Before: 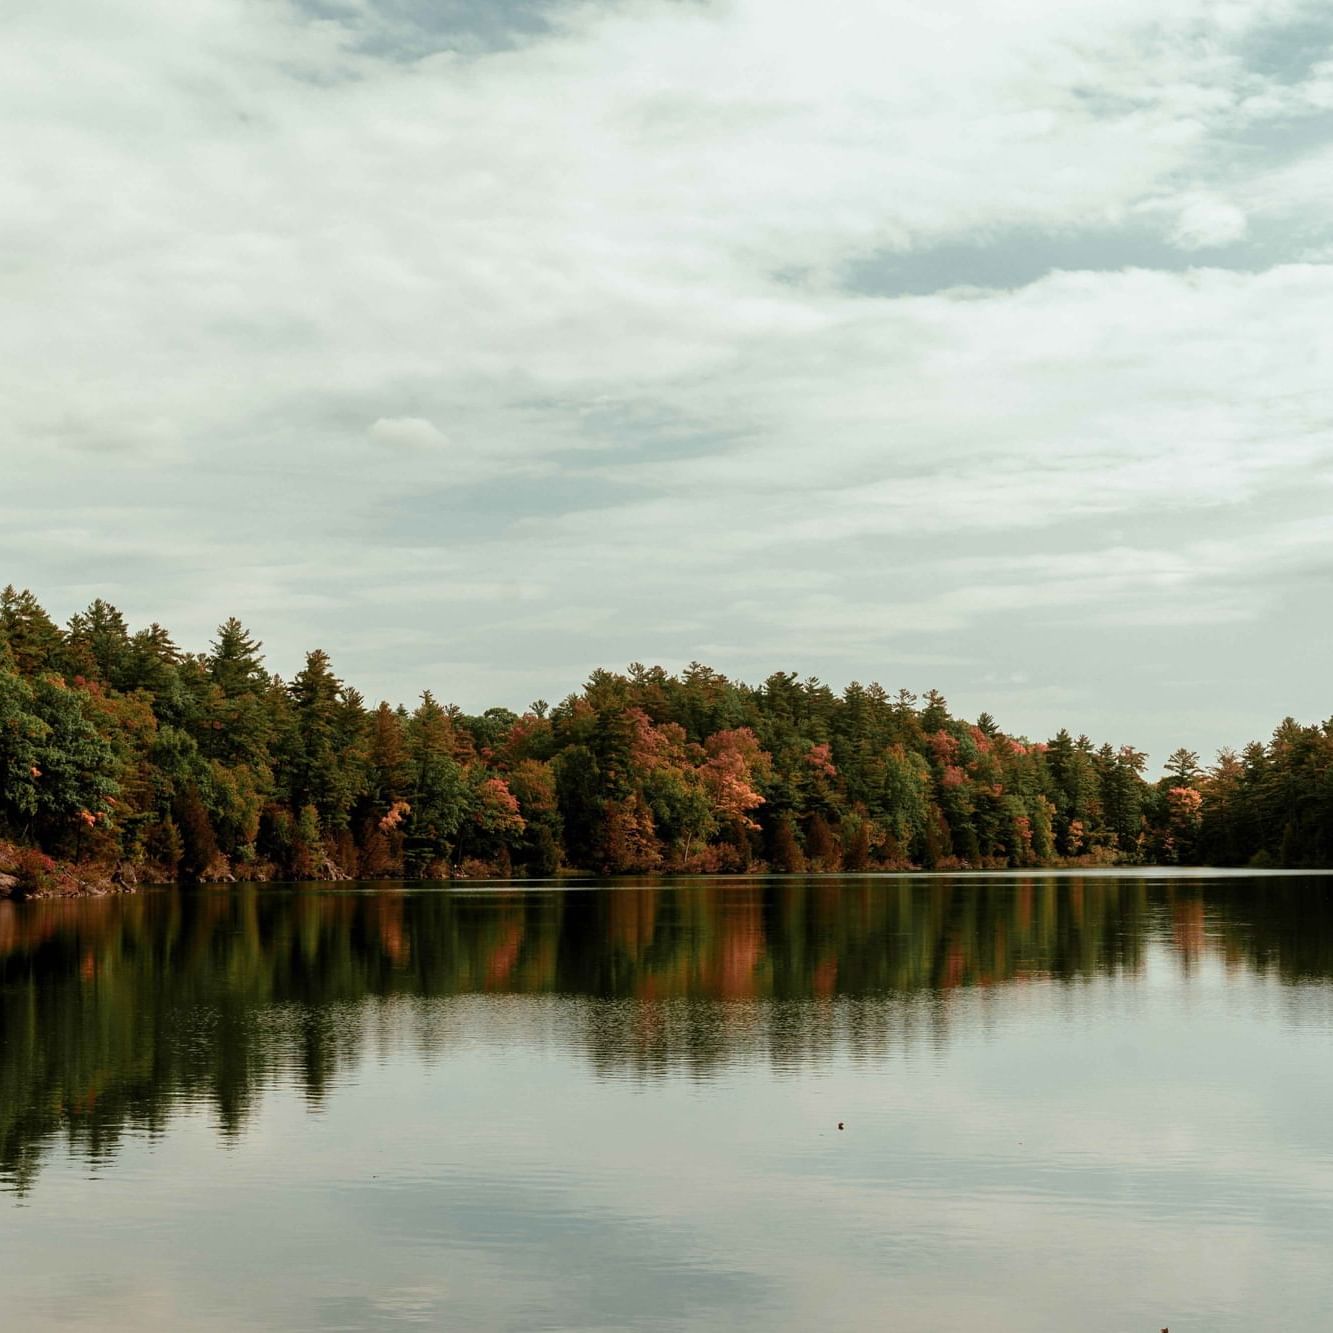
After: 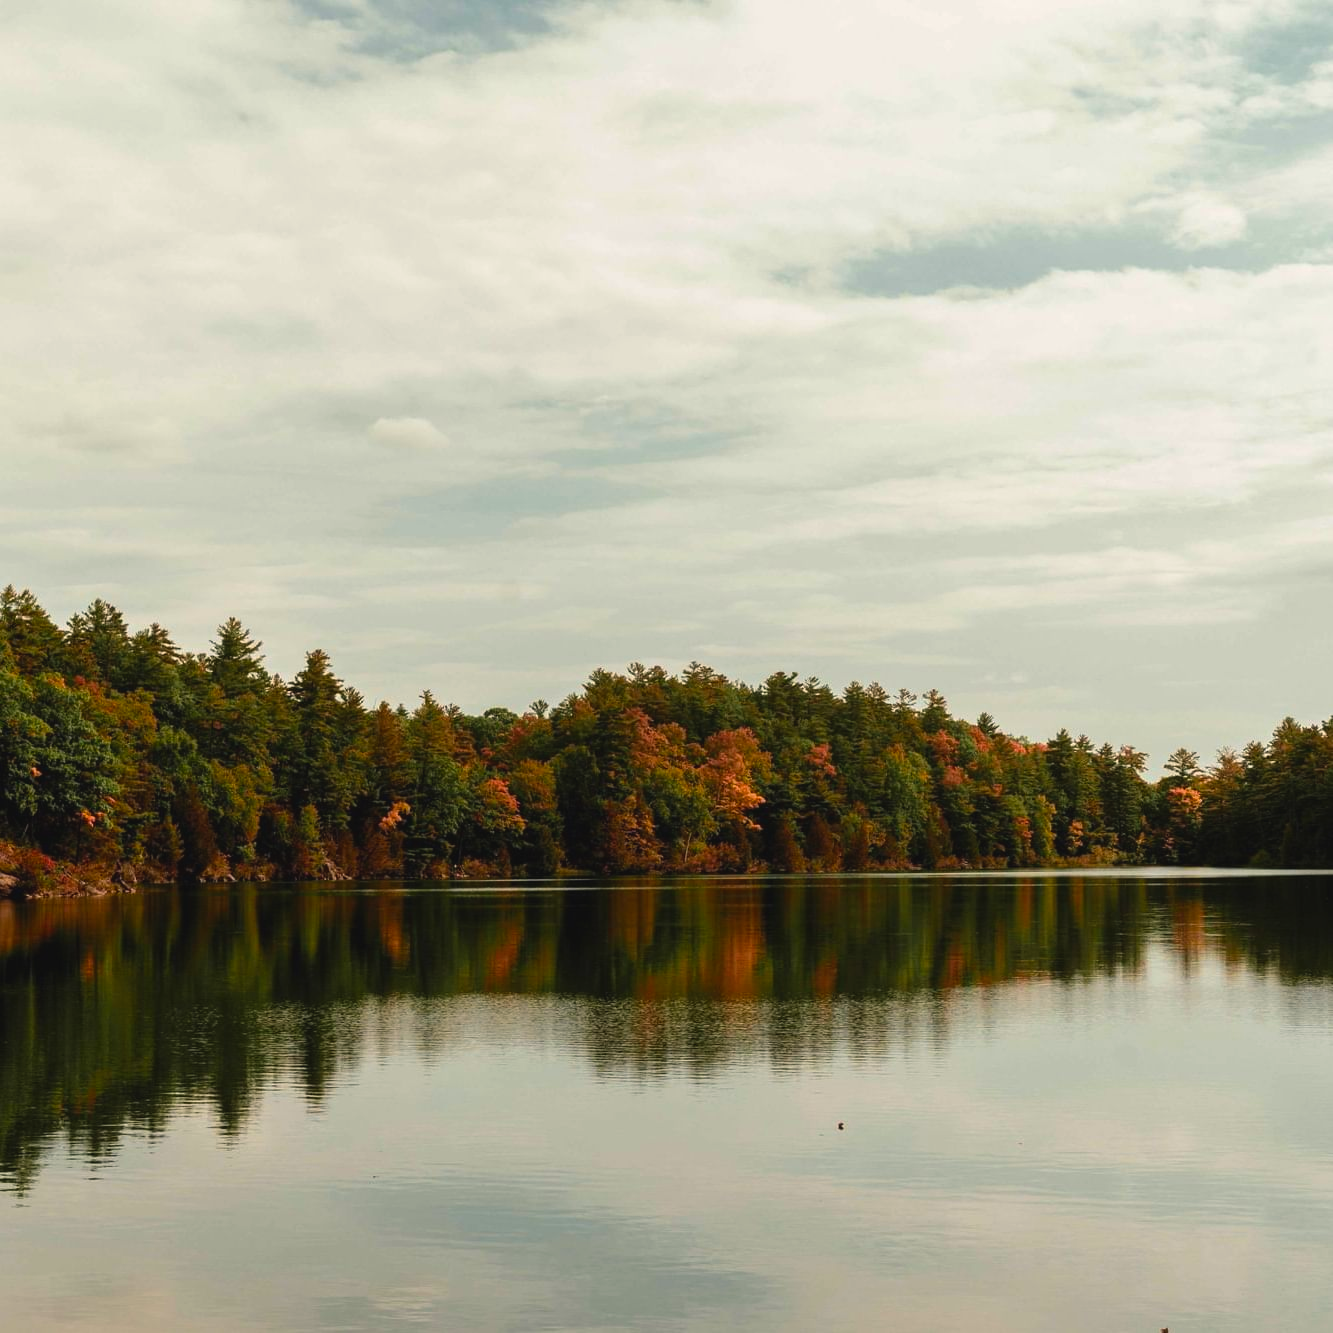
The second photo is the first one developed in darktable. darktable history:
color balance rgb: shadows lift › luminance -9.388%, highlights gain › chroma 1.658%, highlights gain › hue 56.52°, global offset › luminance 0.522%, perceptual saturation grading › global saturation 30.726%
